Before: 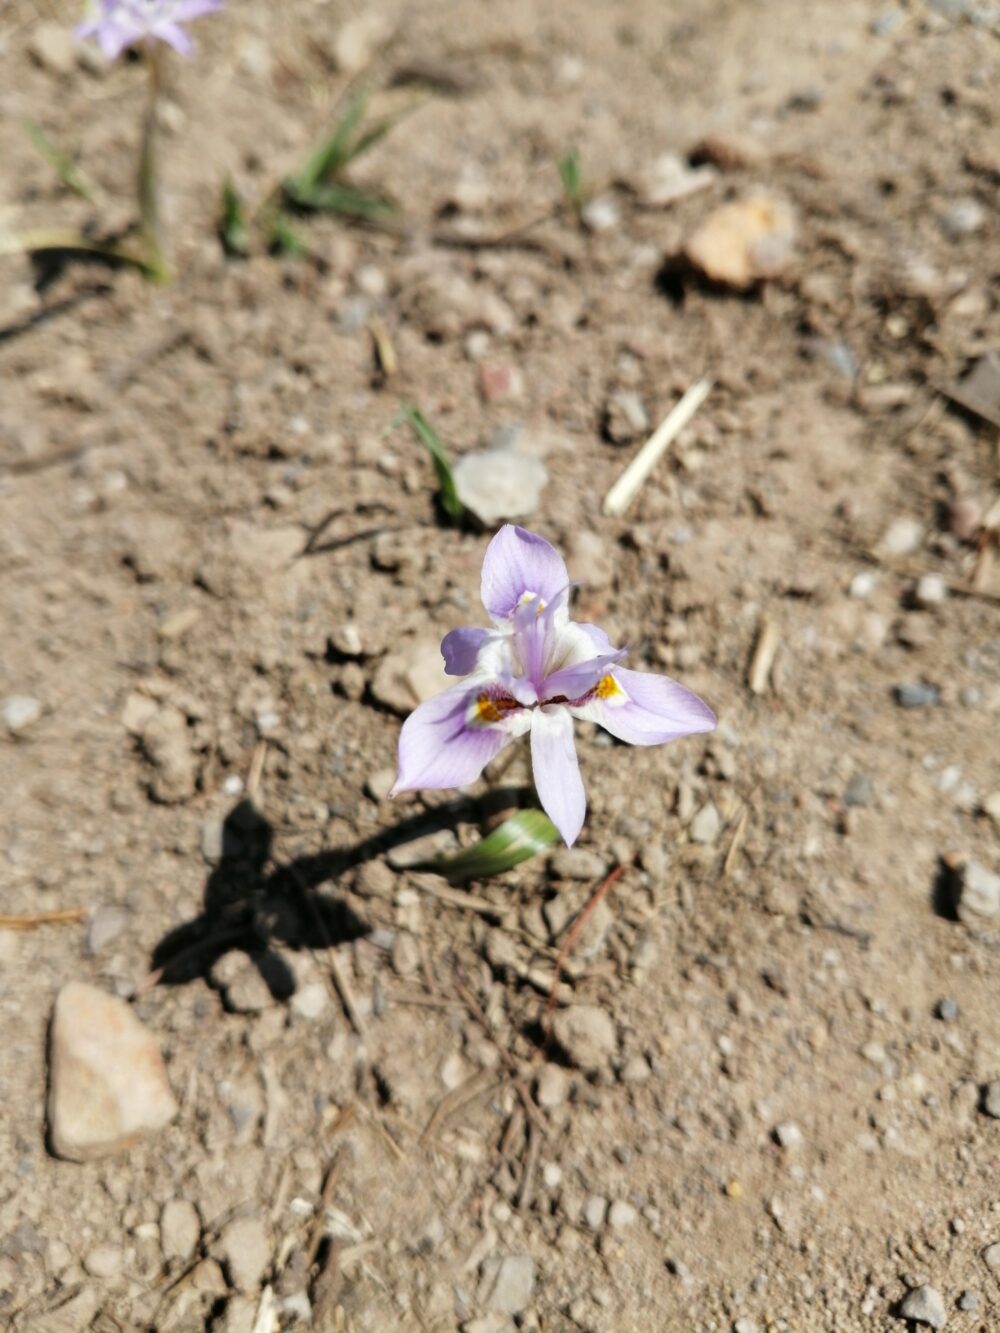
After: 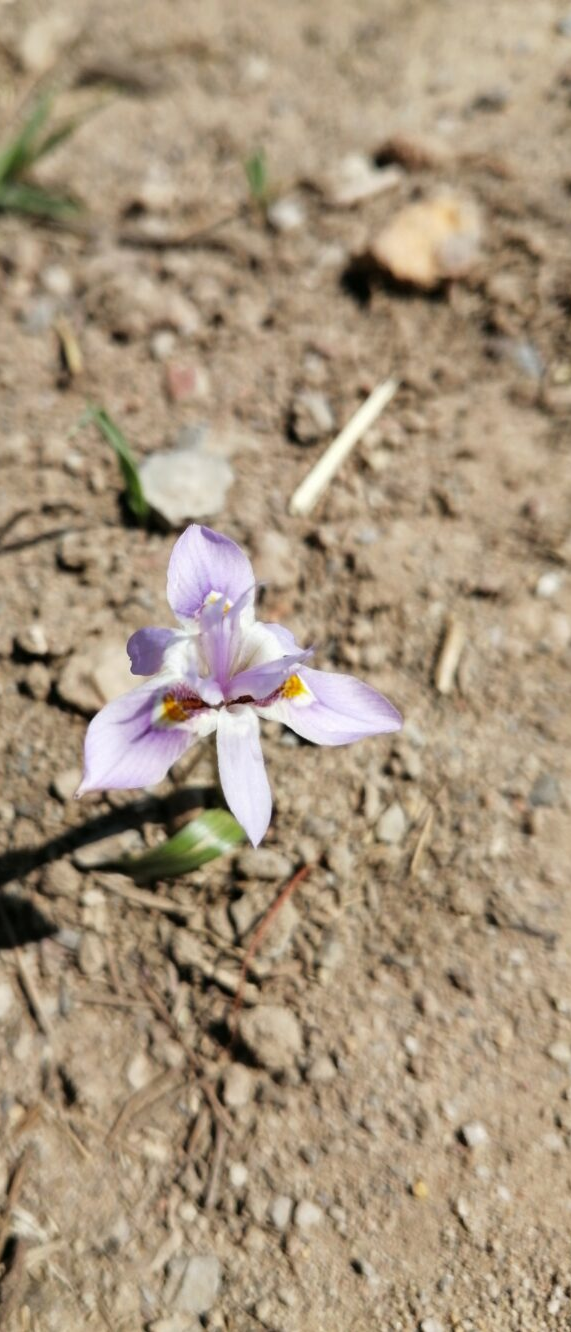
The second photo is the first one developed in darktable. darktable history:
crop: left 31.447%, top 0.024%, right 11.447%
